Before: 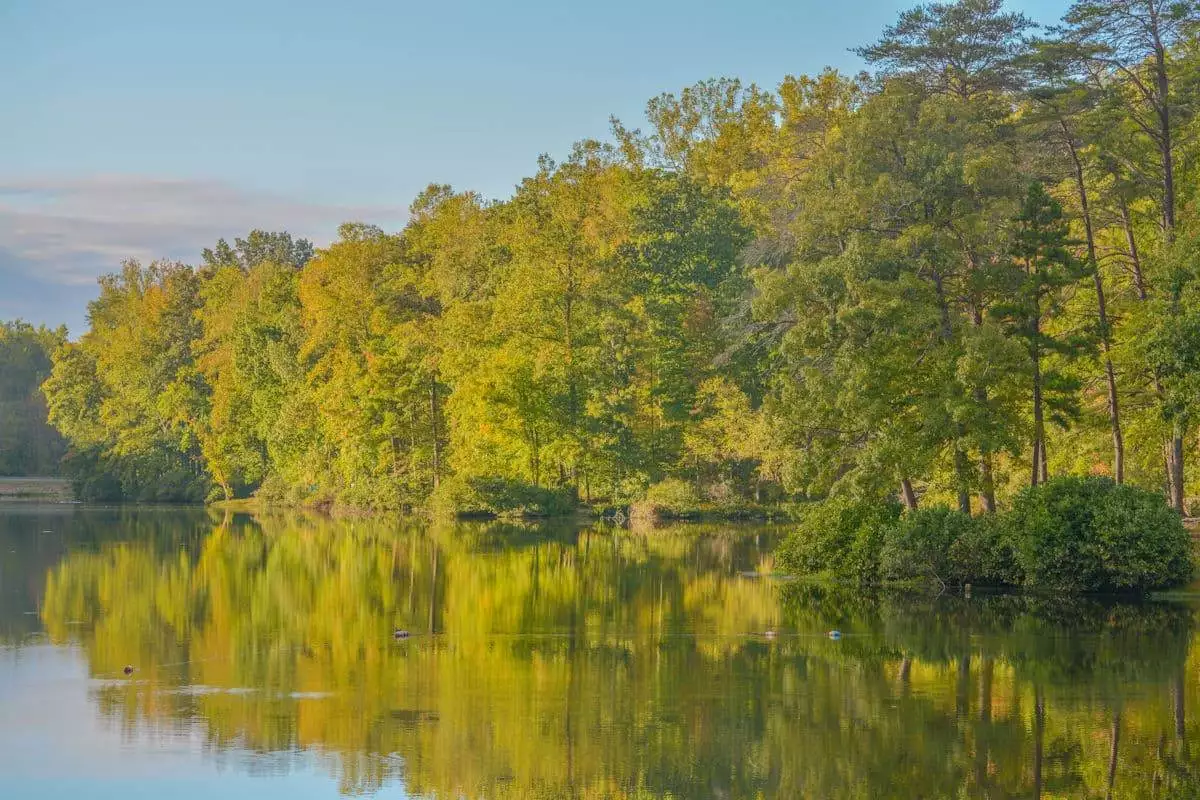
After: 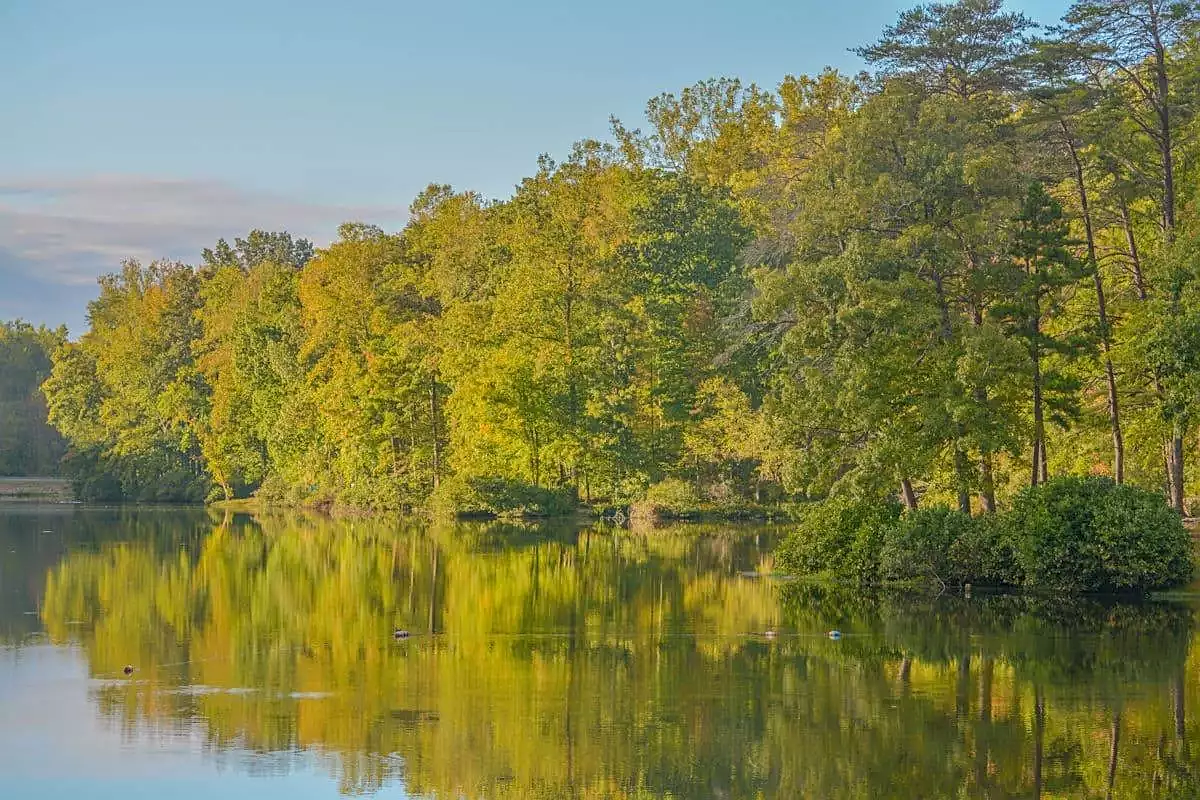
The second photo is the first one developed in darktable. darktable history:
sharpen: on, module defaults
exposure: exposure -0.01 EV
